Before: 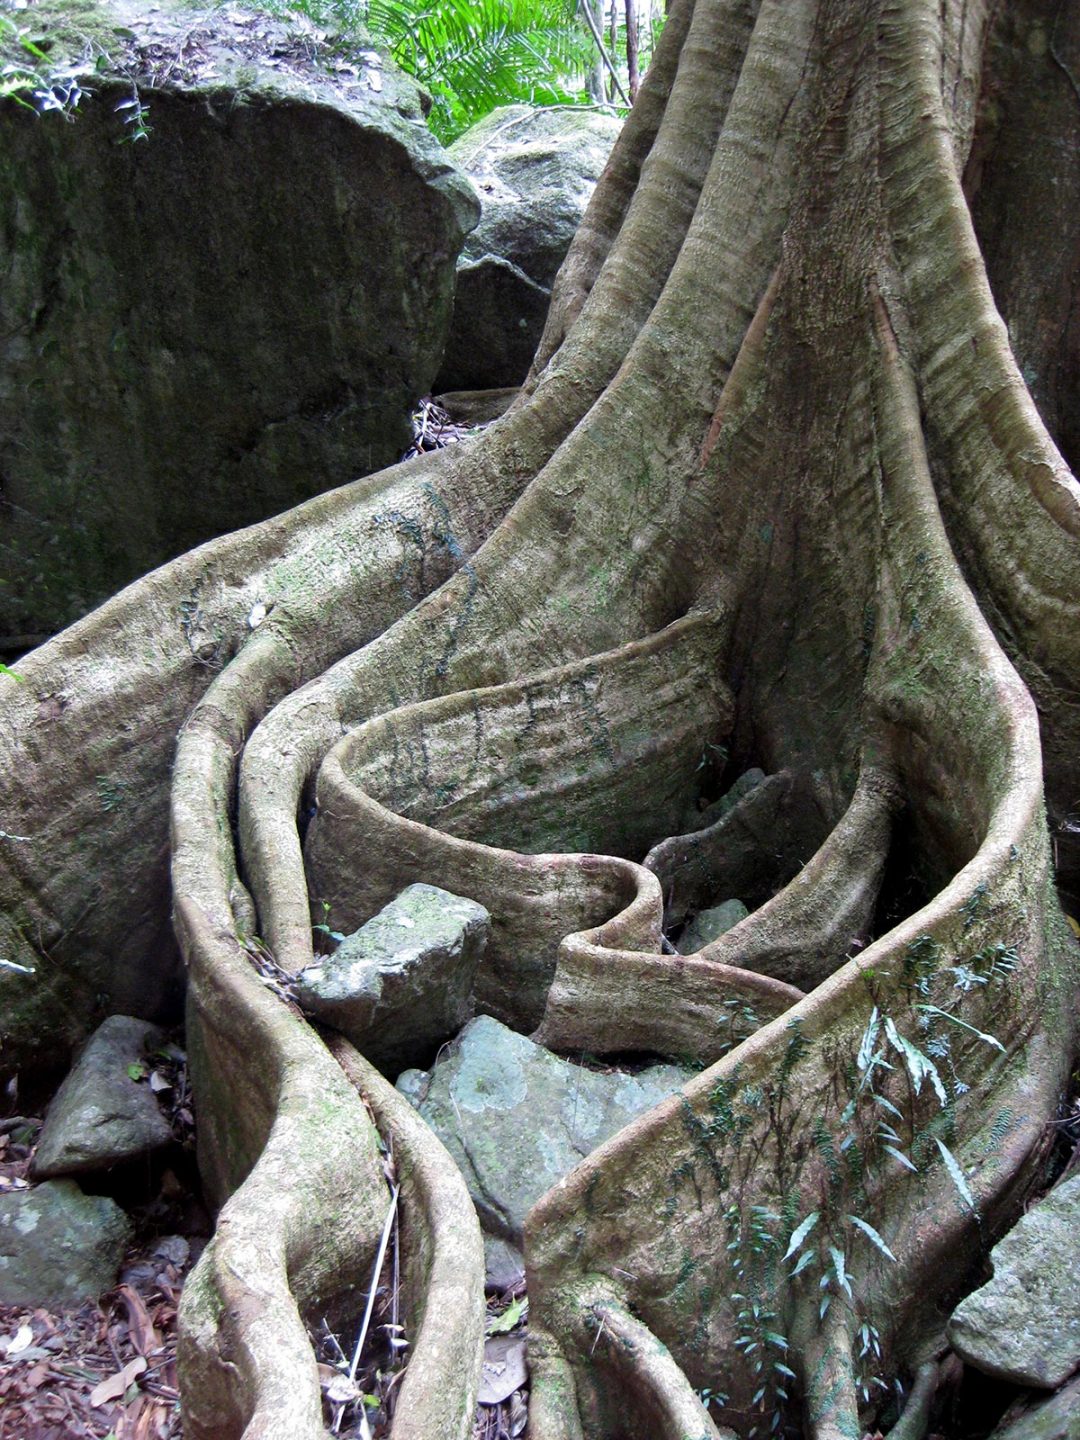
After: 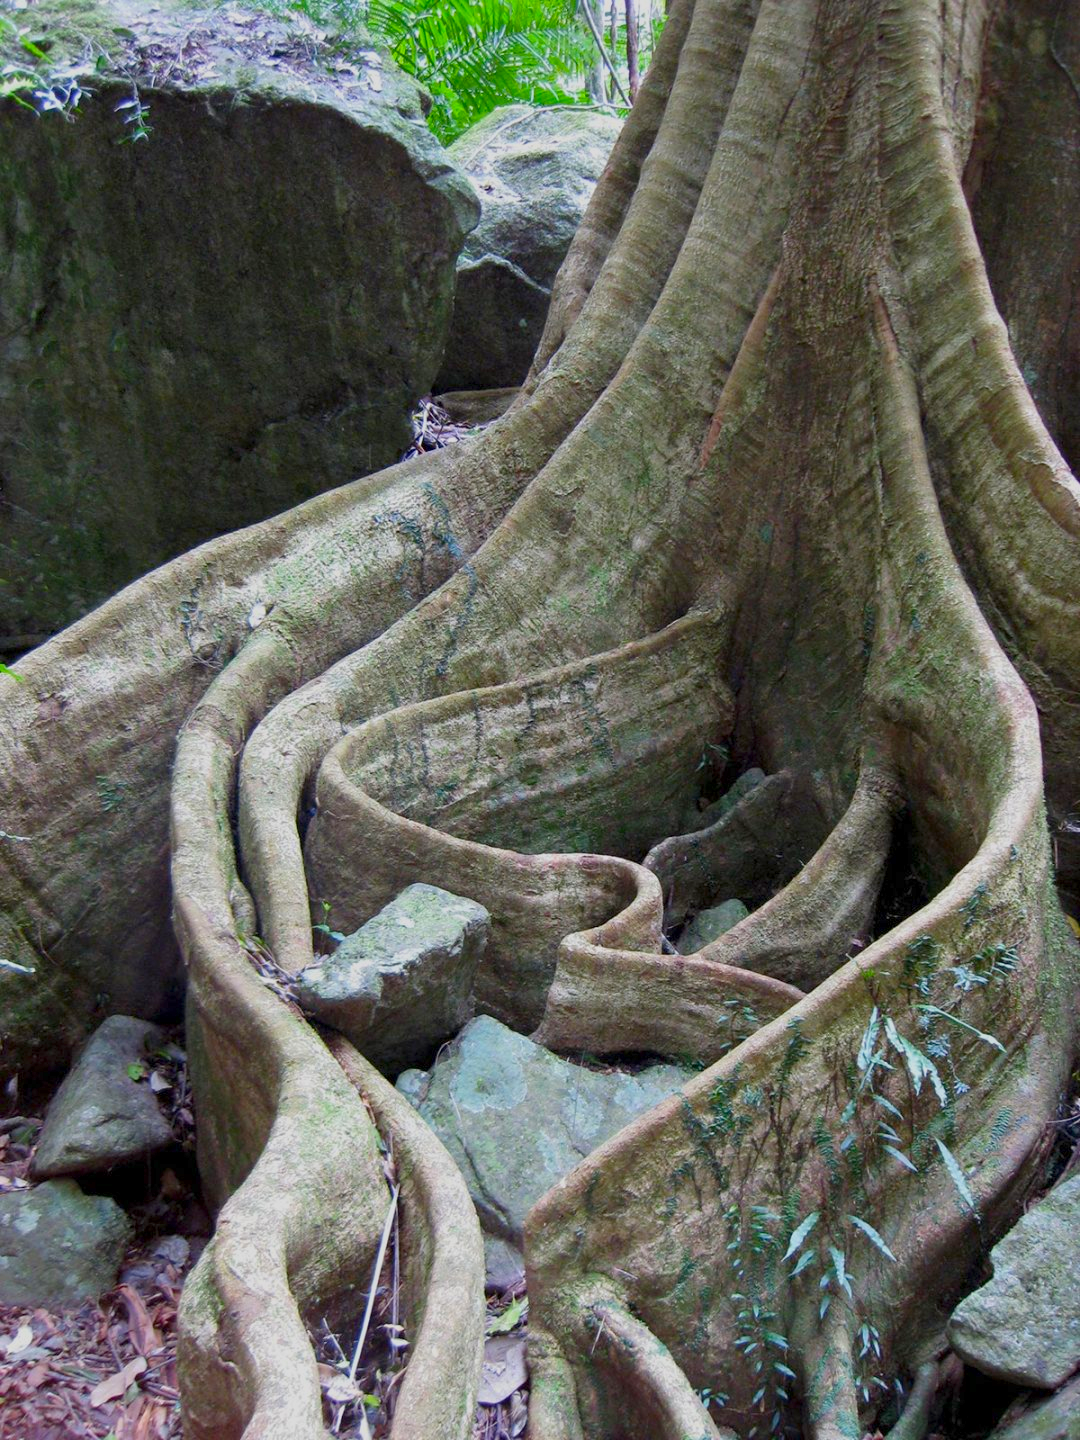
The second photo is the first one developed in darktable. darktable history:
color balance rgb: perceptual saturation grading › global saturation 25.219%, contrast -19.625%
tone equalizer: edges refinement/feathering 500, mask exposure compensation -1.57 EV, preserve details no
